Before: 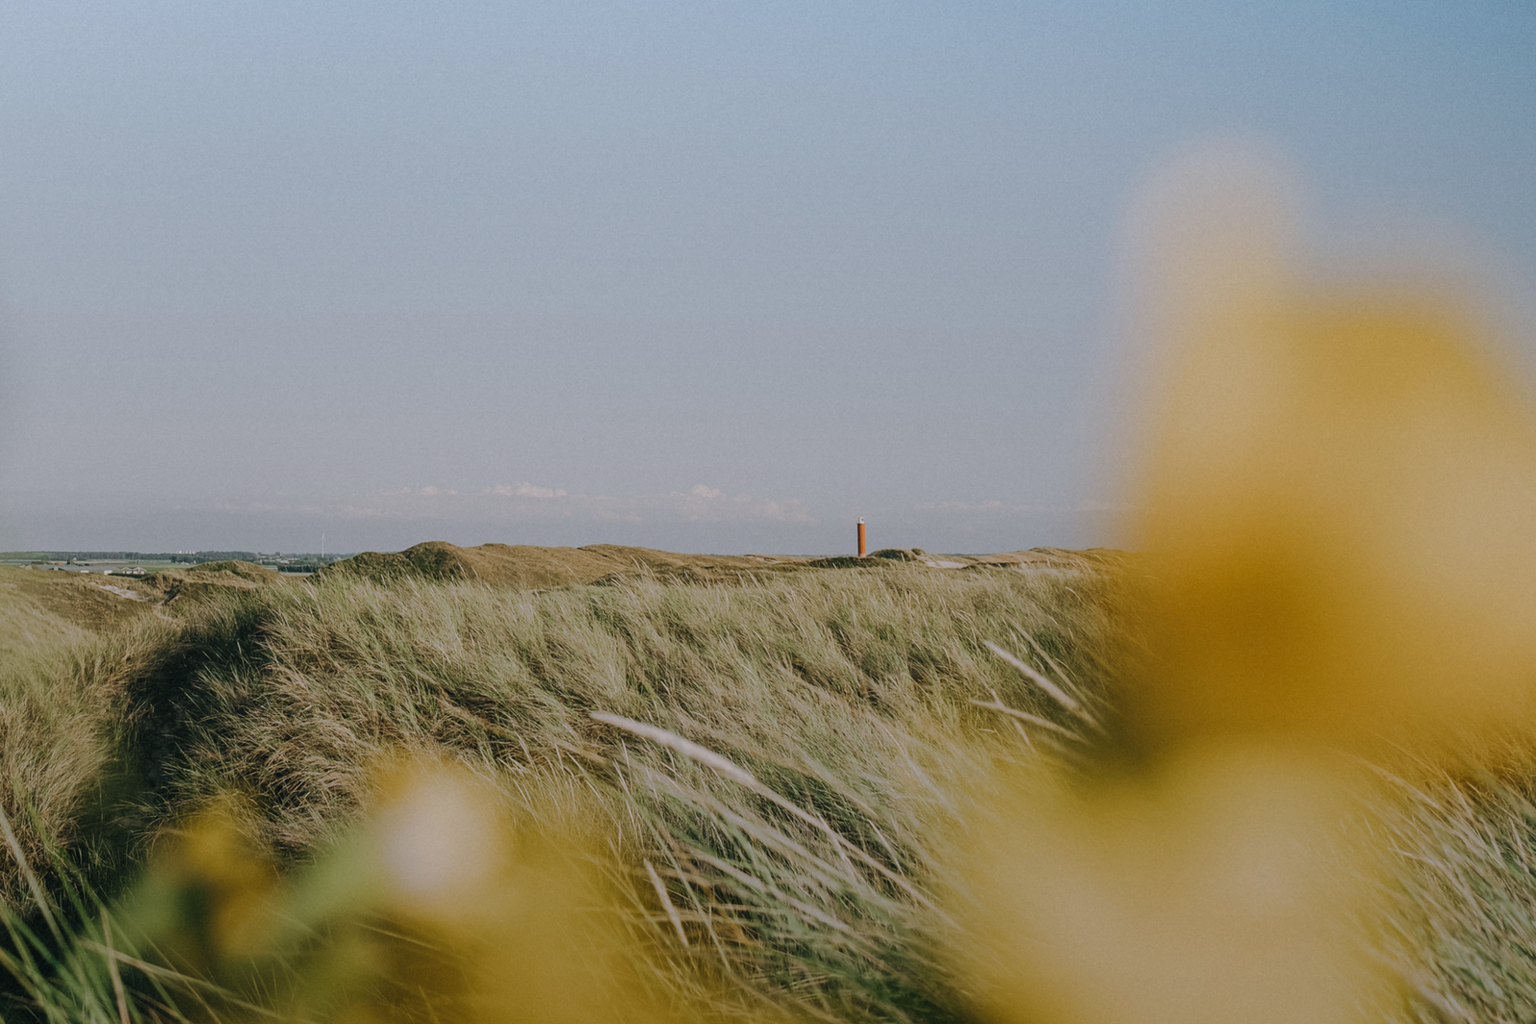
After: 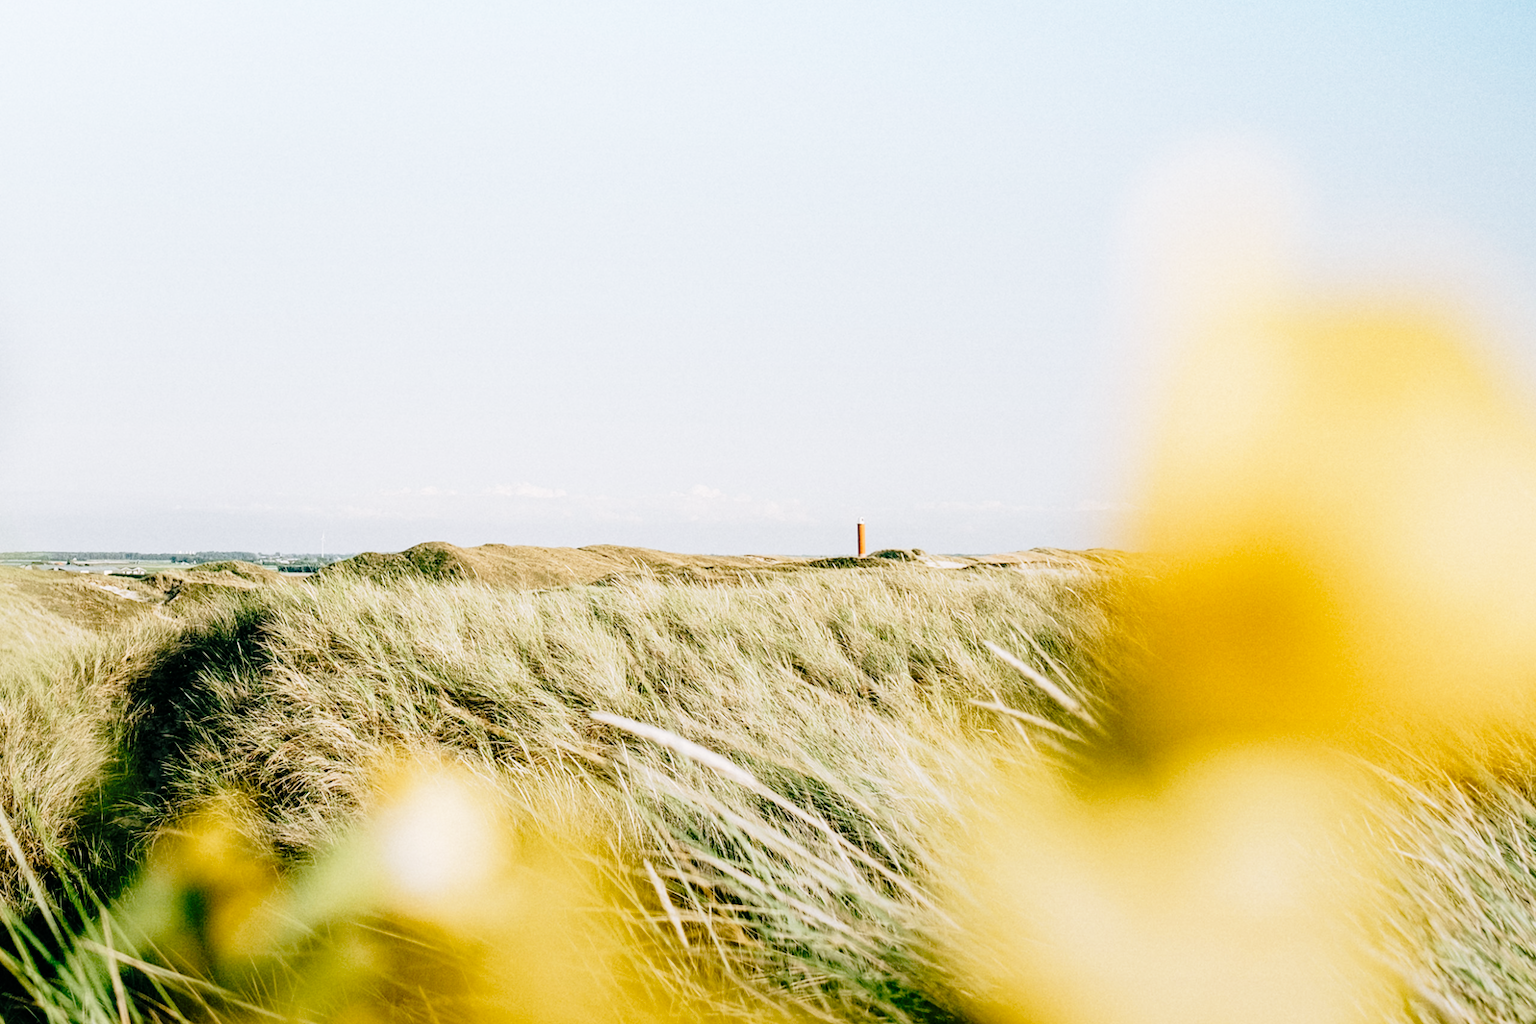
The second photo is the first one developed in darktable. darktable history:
local contrast: highlights 103%, shadows 102%, detail 120%, midtone range 0.2
tone curve: curves: ch0 [(0, 0.01) (0.058, 0.039) (0.159, 0.117) (0.282, 0.327) (0.45, 0.534) (0.676, 0.751) (0.89, 0.919) (1, 1)]; ch1 [(0, 0) (0.094, 0.081) (0.285, 0.299) (0.385, 0.403) (0.447, 0.455) (0.495, 0.496) (0.544, 0.552) (0.589, 0.612) (0.722, 0.728) (1, 1)]; ch2 [(0, 0) (0.257, 0.217) (0.43, 0.421) (0.498, 0.507) (0.531, 0.544) (0.56, 0.579) (0.625, 0.642) (1, 1)], preserve colors none
base curve: curves: ch0 [(0, 0) (0.012, 0.01) (0.073, 0.168) (0.31, 0.711) (0.645, 0.957) (1, 1)], preserve colors none
